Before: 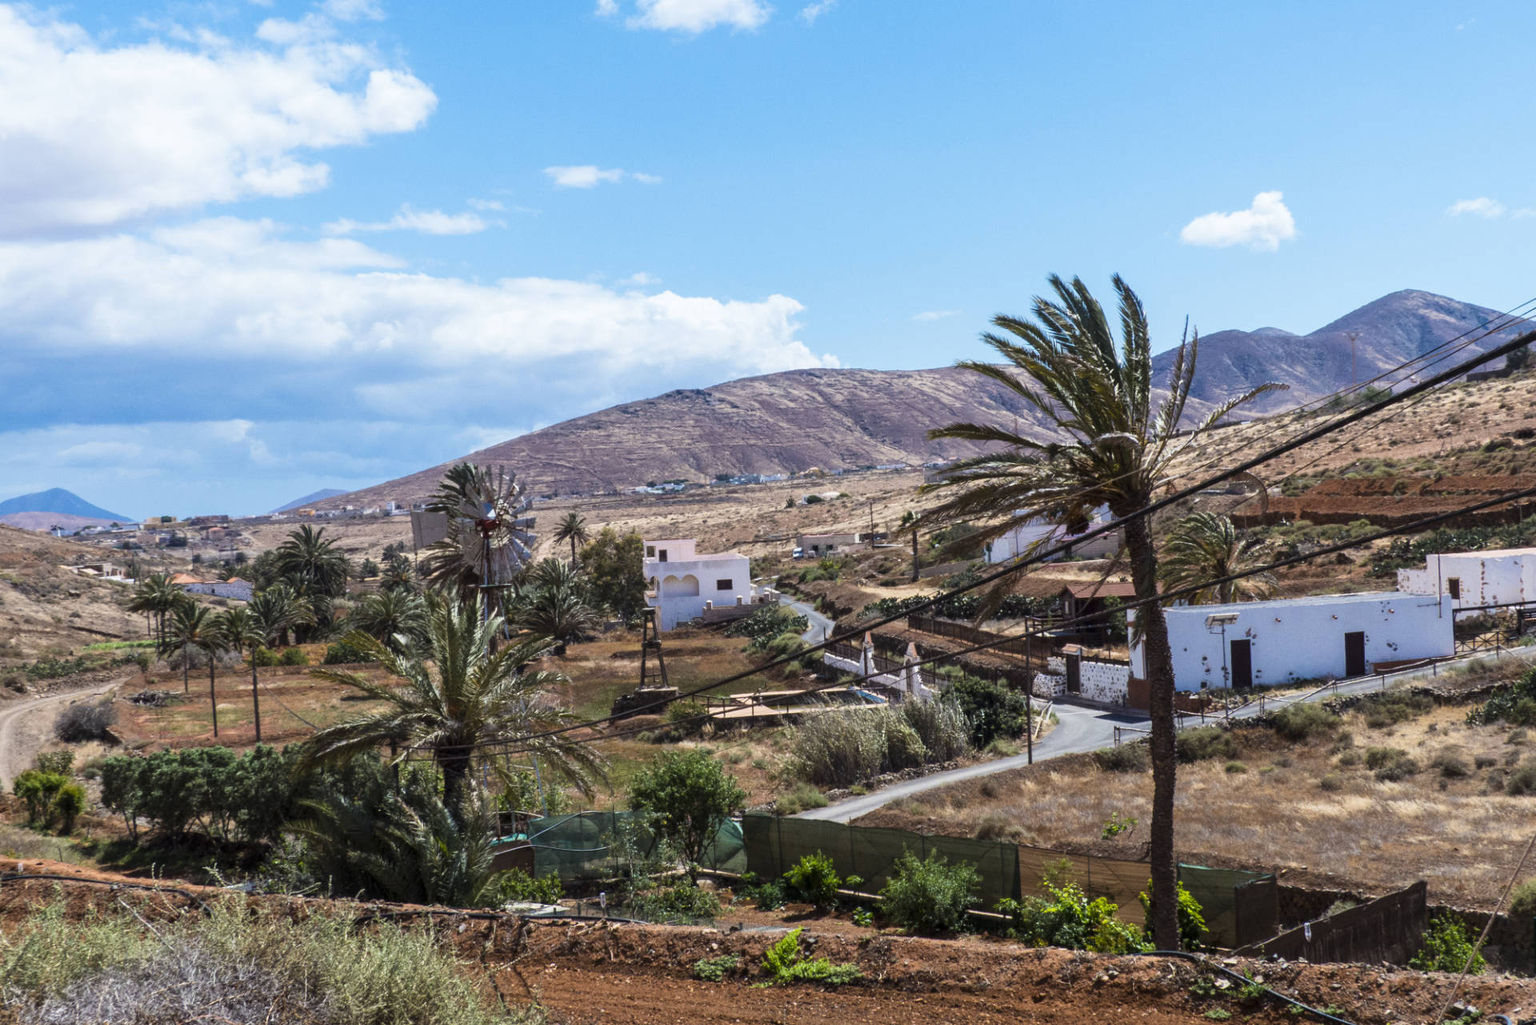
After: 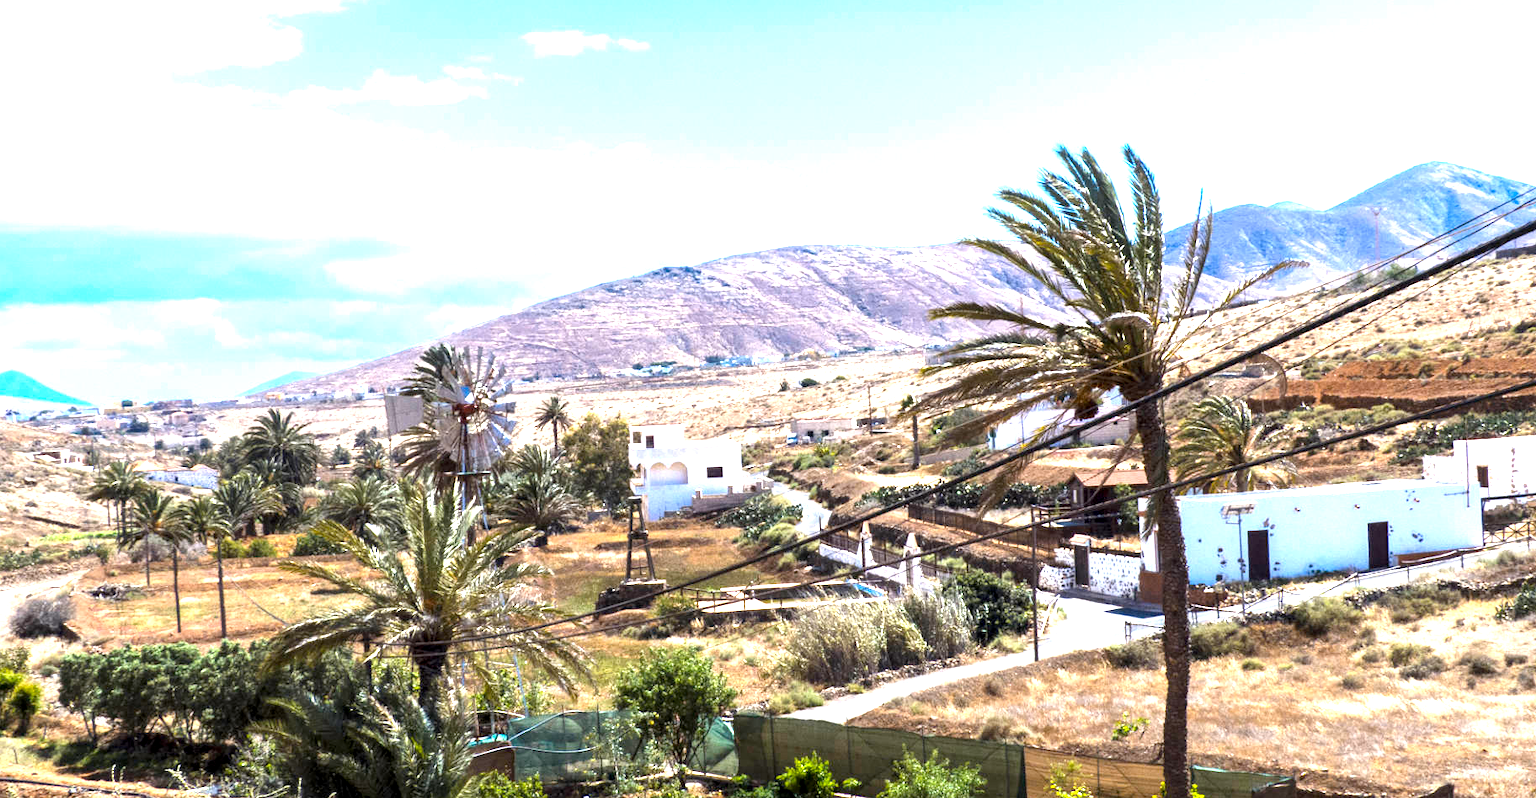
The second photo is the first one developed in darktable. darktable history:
exposure: black level correction 0.001, exposure 1.719 EV, compensate exposure bias true, compensate highlight preservation false
crop and rotate: left 2.991%, top 13.302%, right 1.981%, bottom 12.636%
color contrast: green-magenta contrast 0.8, blue-yellow contrast 1.1, unbound 0
